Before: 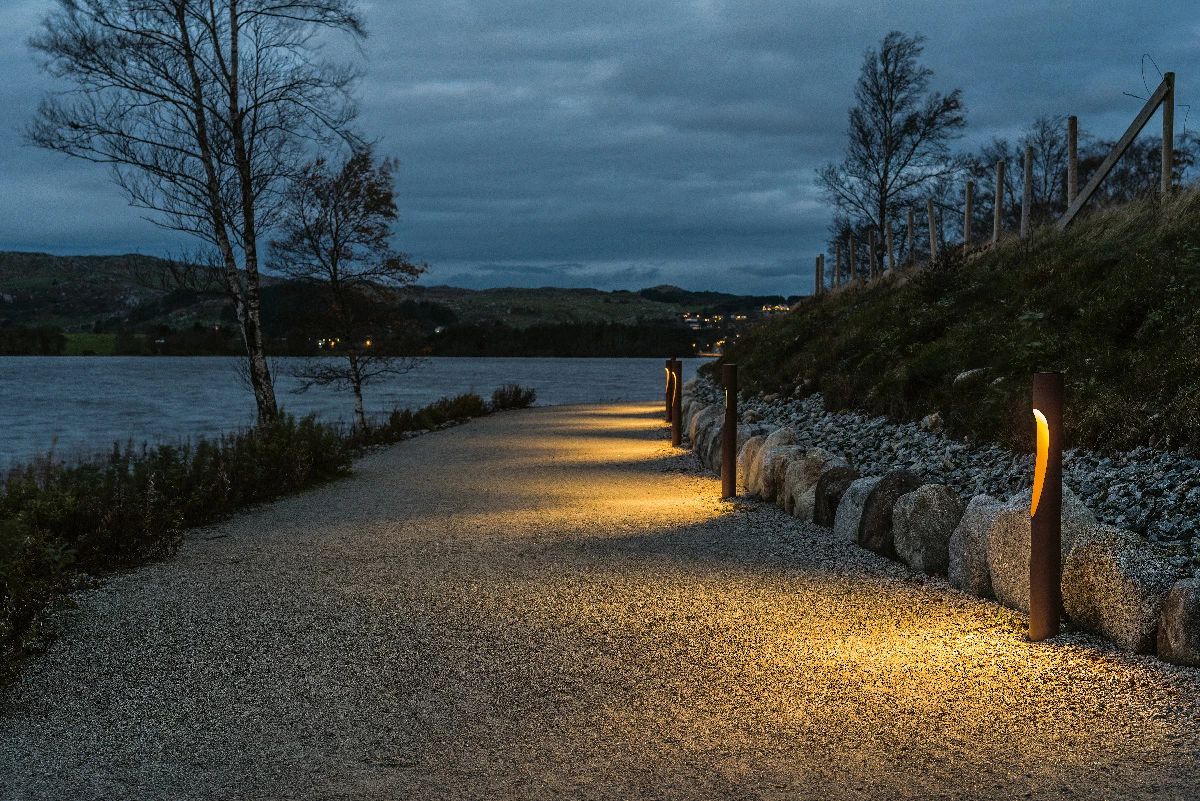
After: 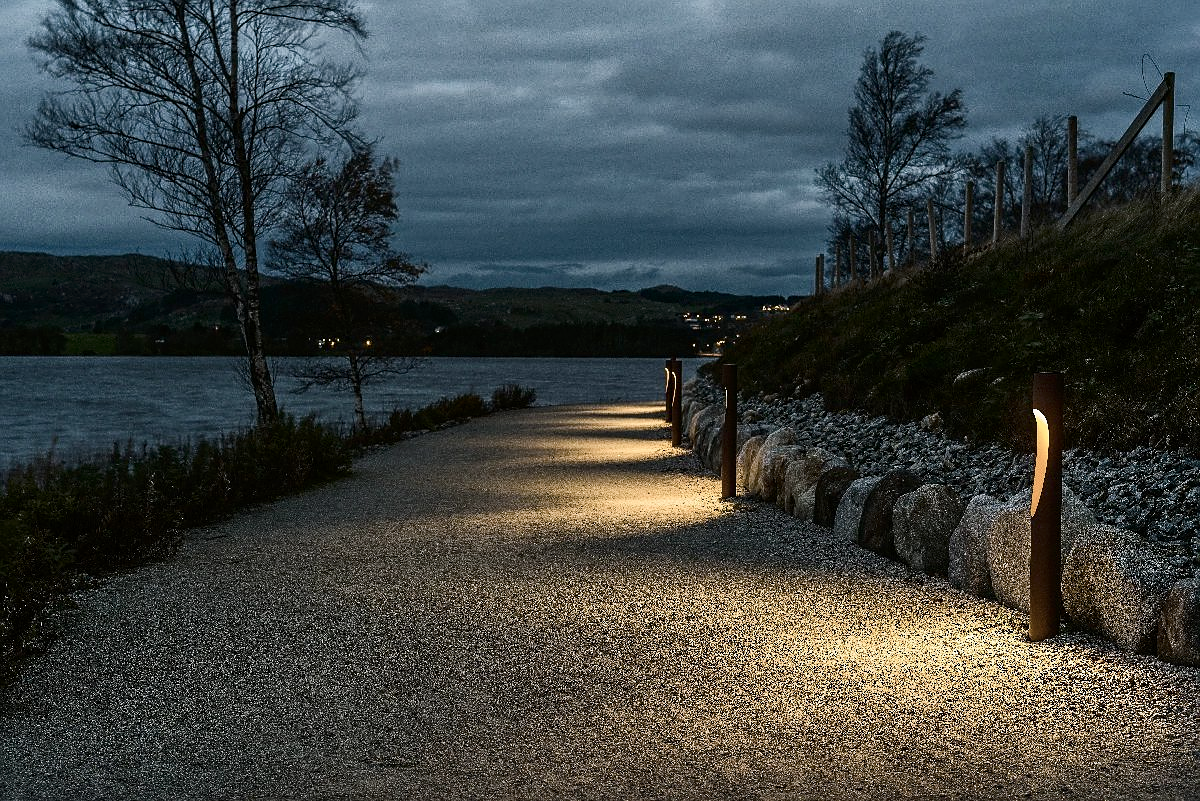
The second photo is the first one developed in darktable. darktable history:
contrast brightness saturation: contrast 0.255, saturation -0.315
levels: levels [0, 0.498, 0.996]
sharpen: radius 1.037
color correction: highlights b* -0.036, saturation 0.803
color balance rgb: shadows lift › chroma 0.962%, shadows lift › hue 112.9°, perceptual saturation grading › global saturation 0.58%, perceptual saturation grading › mid-tones 6.387%, perceptual saturation grading › shadows 72.105%
